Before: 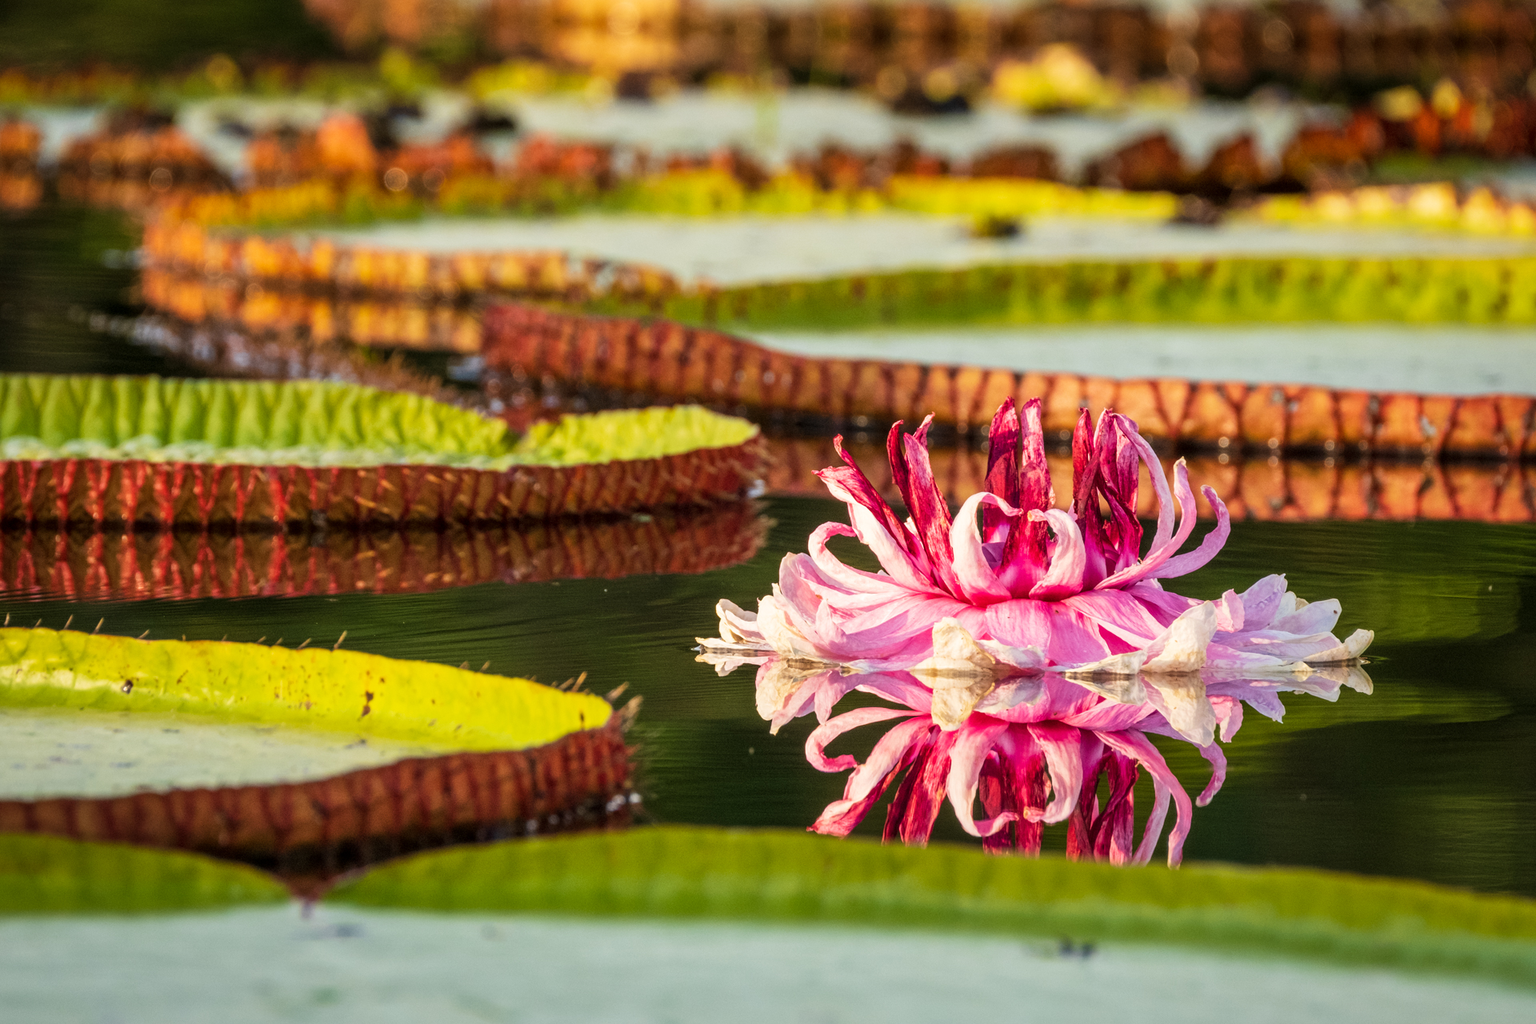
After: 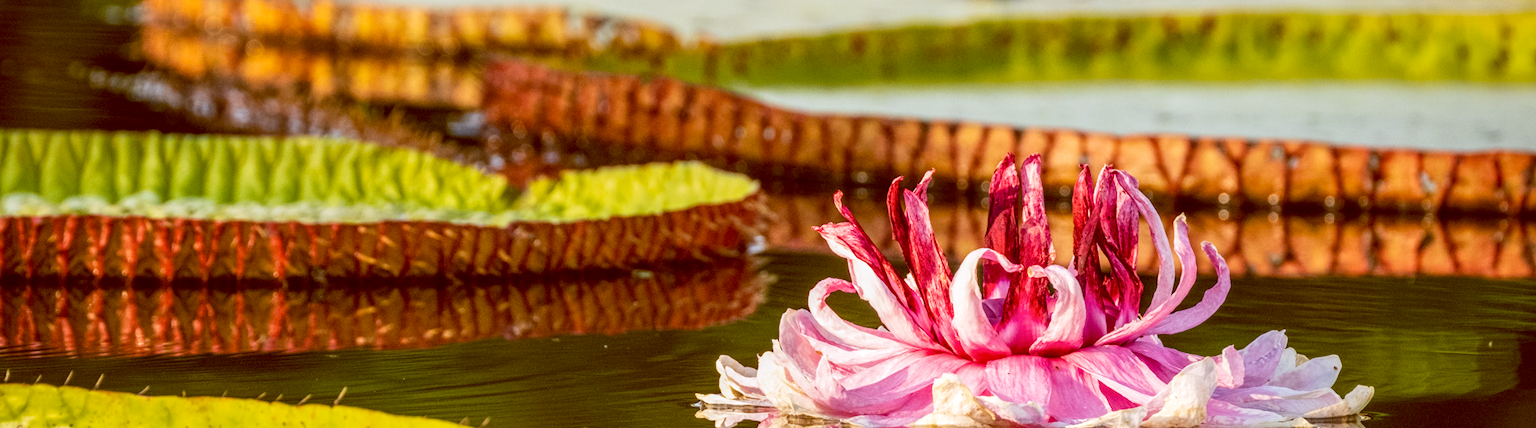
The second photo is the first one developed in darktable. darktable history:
local contrast: highlights 55%, shadows 52%, detail 130%, midtone range 0.452
crop and rotate: top 23.84%, bottom 34.294%
color balance: lift [1, 1.011, 0.999, 0.989], gamma [1.109, 1.045, 1.039, 0.955], gain [0.917, 0.936, 0.952, 1.064], contrast 2.32%, contrast fulcrum 19%, output saturation 101%
